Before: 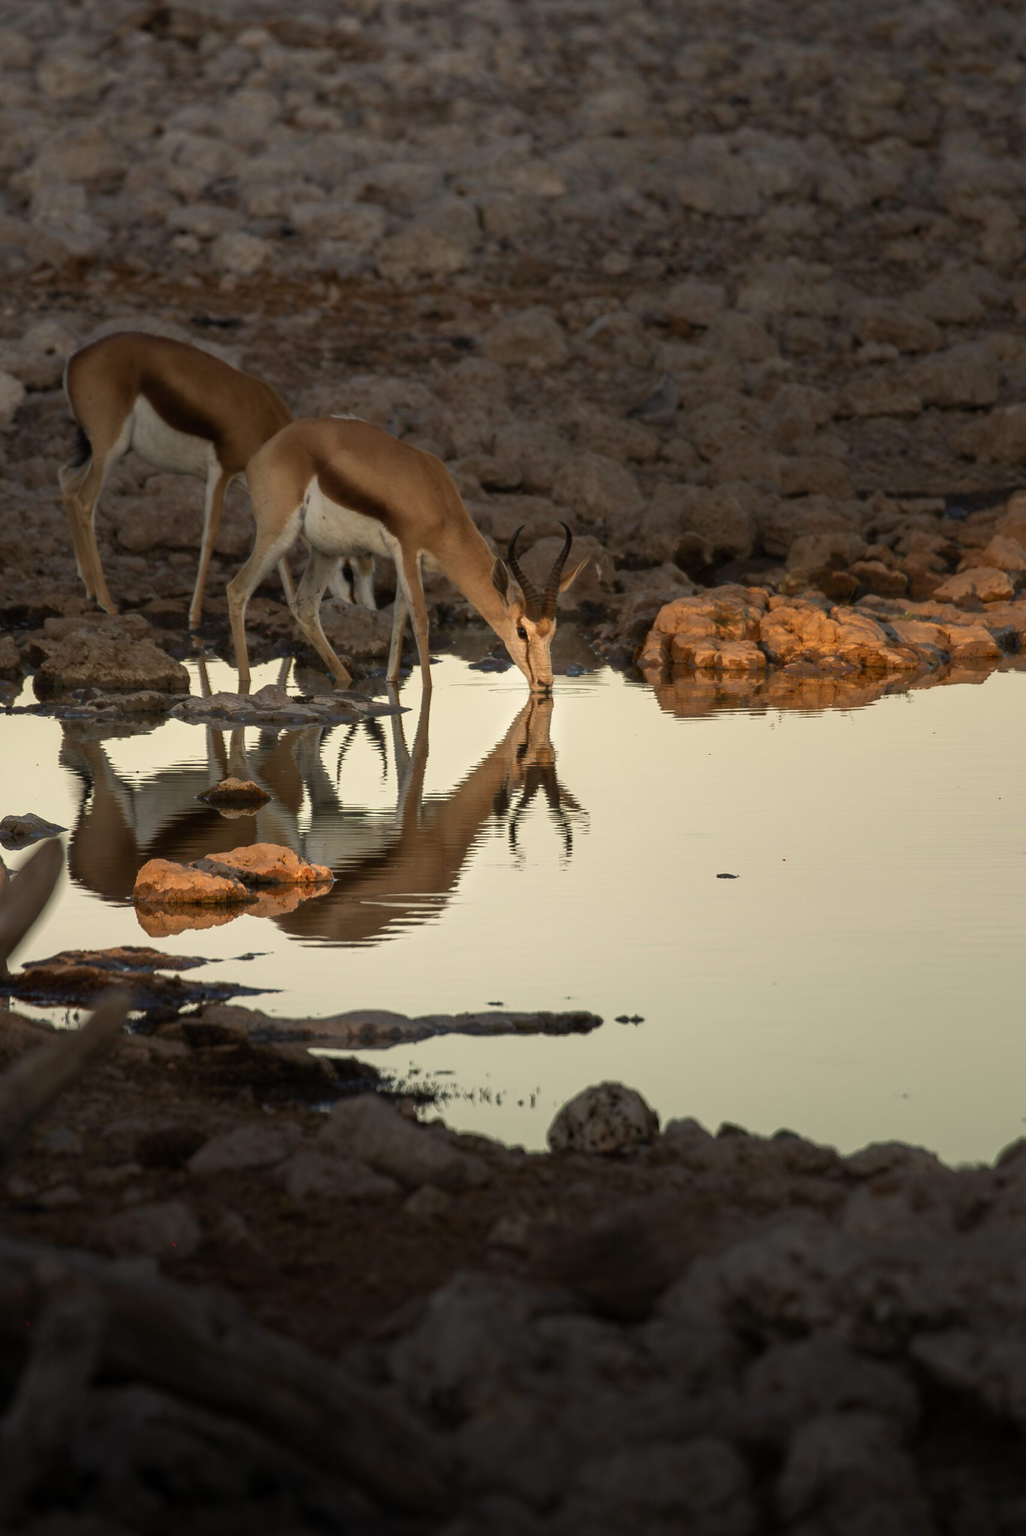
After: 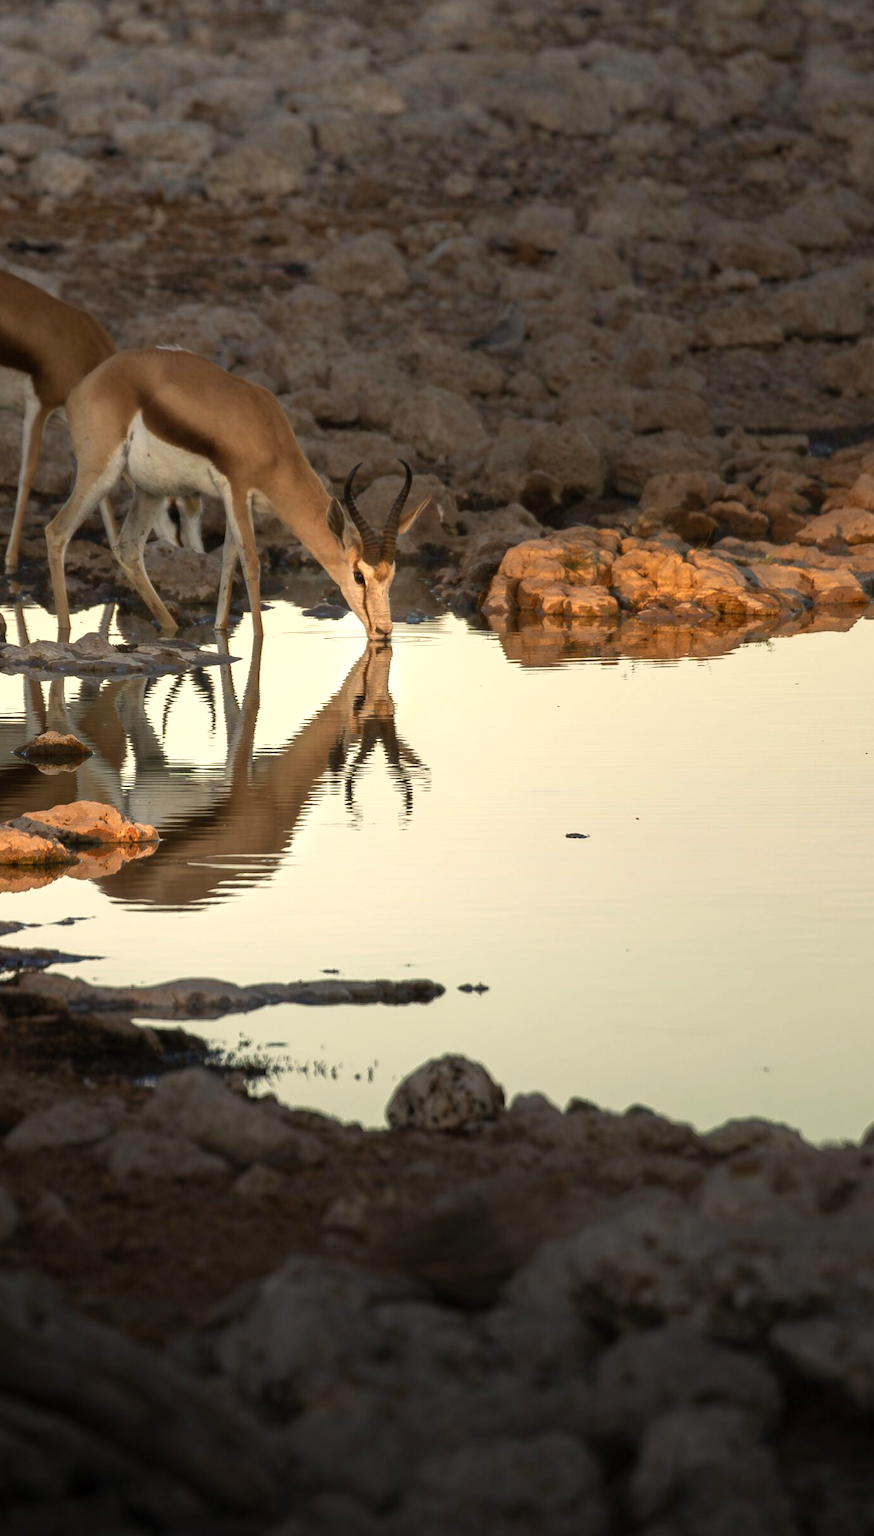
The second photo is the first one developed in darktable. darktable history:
crop and rotate: left 17.999%, top 5.84%, right 1.745%
exposure: exposure 0.493 EV, compensate exposure bias true, compensate highlight preservation false
